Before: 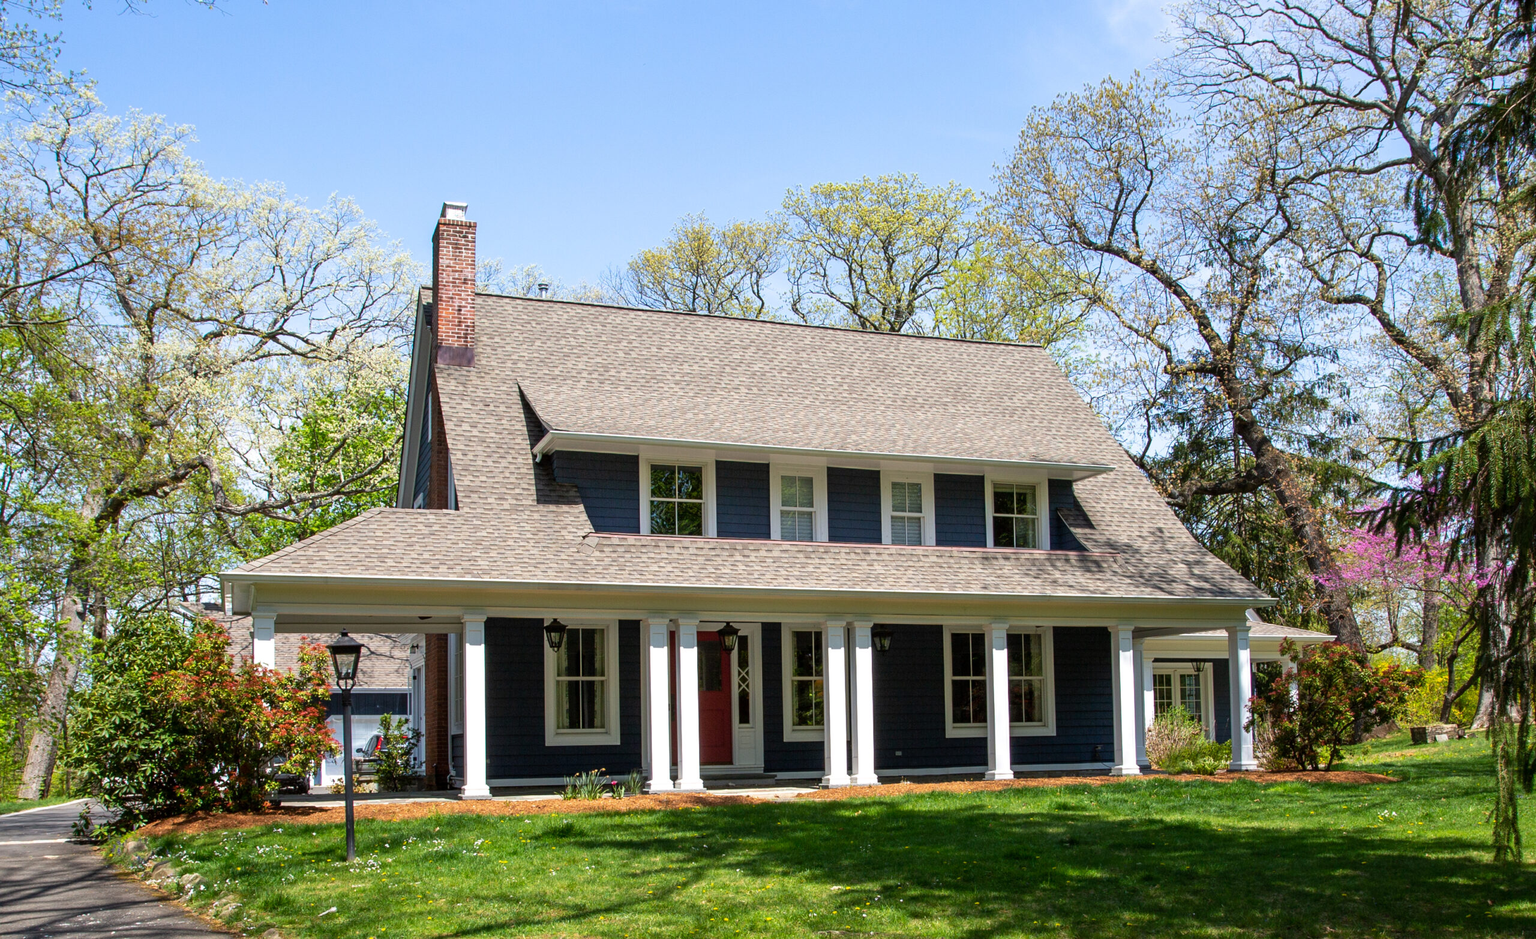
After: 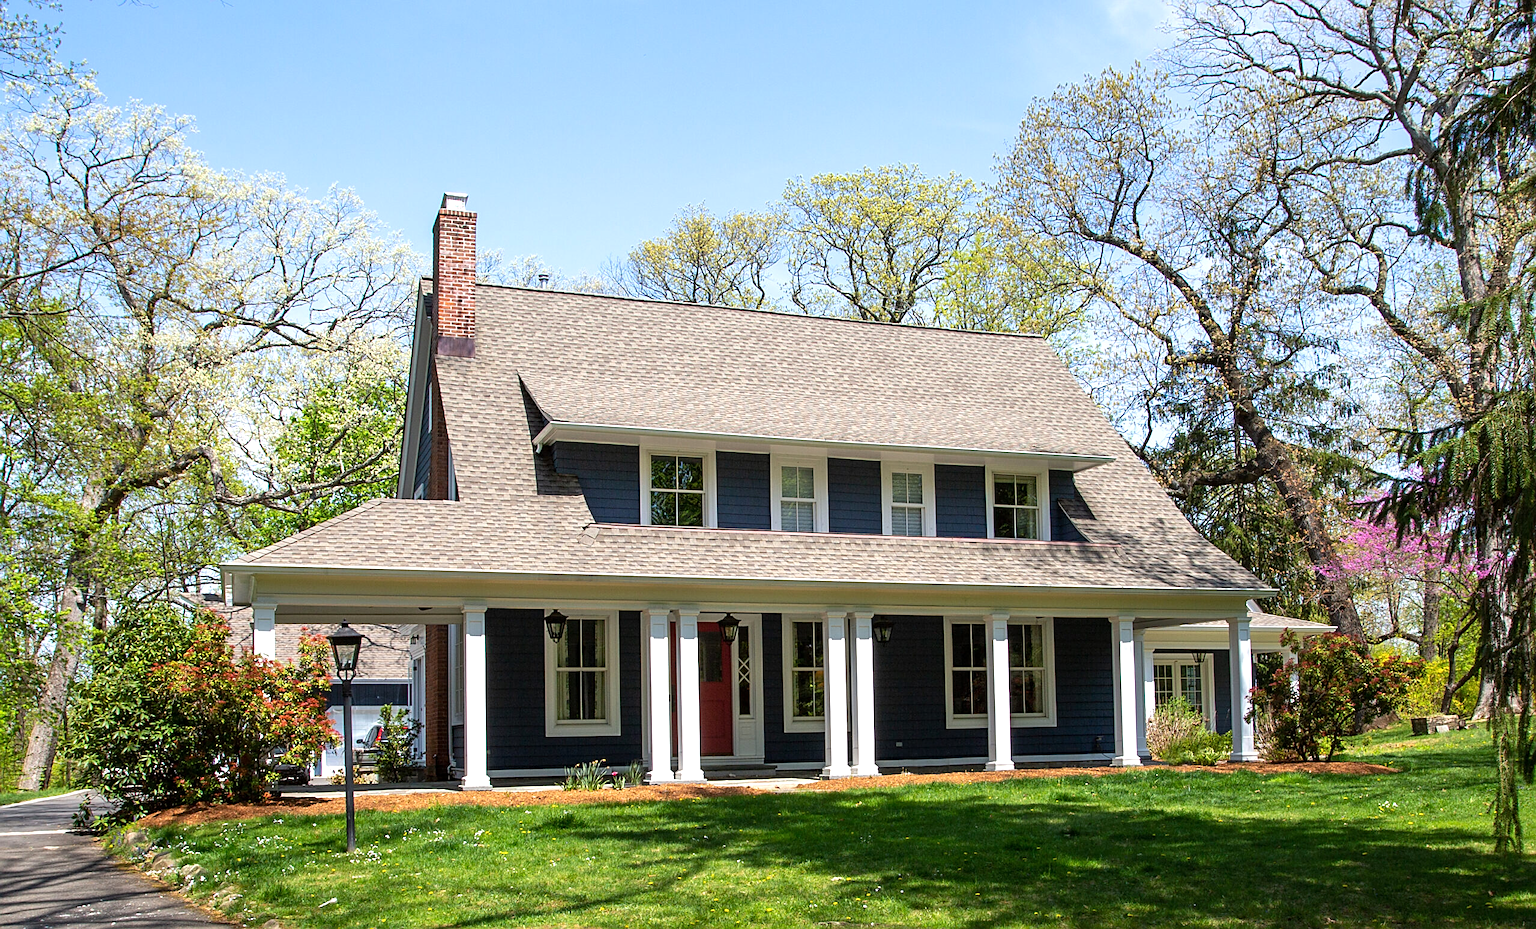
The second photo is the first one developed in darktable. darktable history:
sharpen: on, module defaults
crop: top 1.074%, right 0.01%
exposure: exposure 0.238 EV, compensate highlight preservation false
